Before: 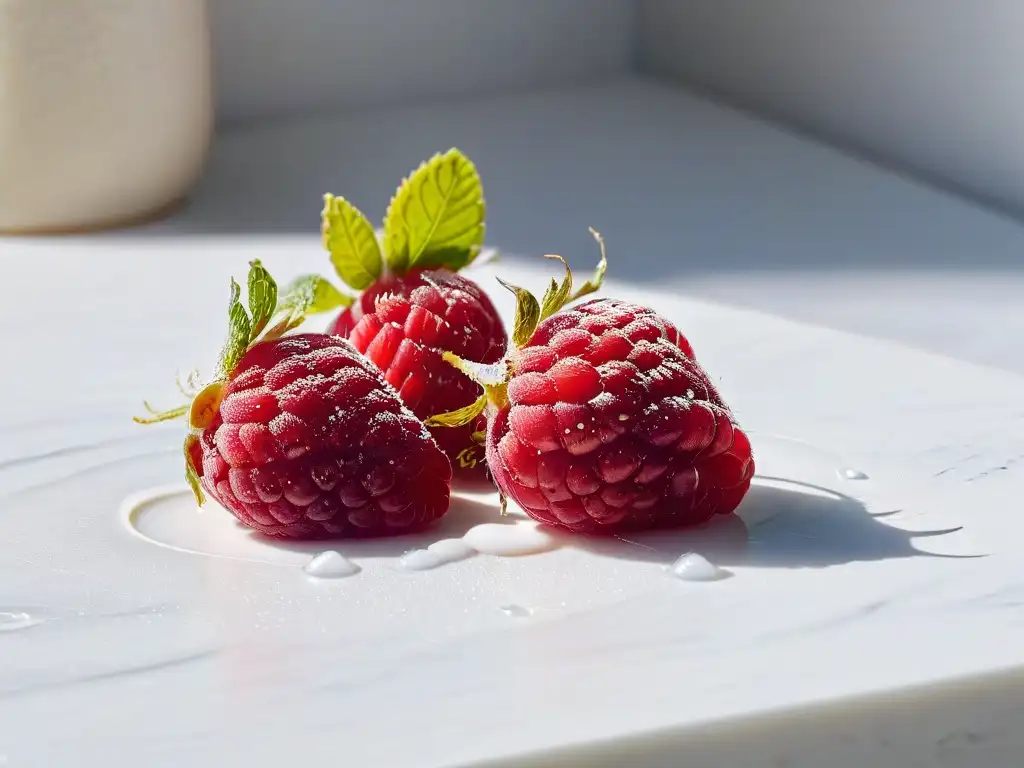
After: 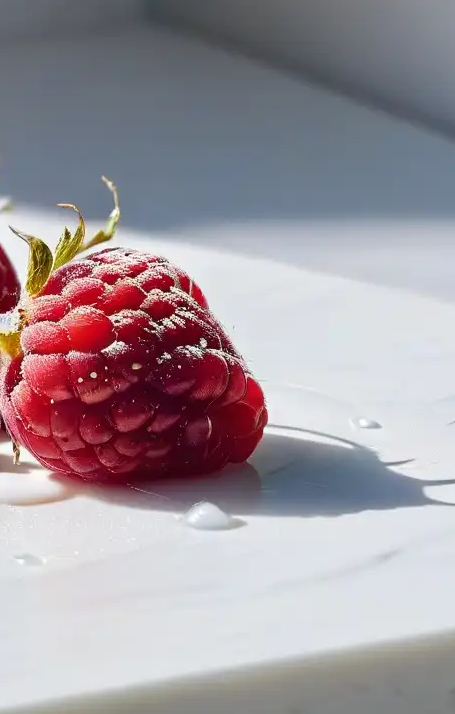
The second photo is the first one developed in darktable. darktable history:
crop: left 47.628%, top 6.643%, right 7.874%
